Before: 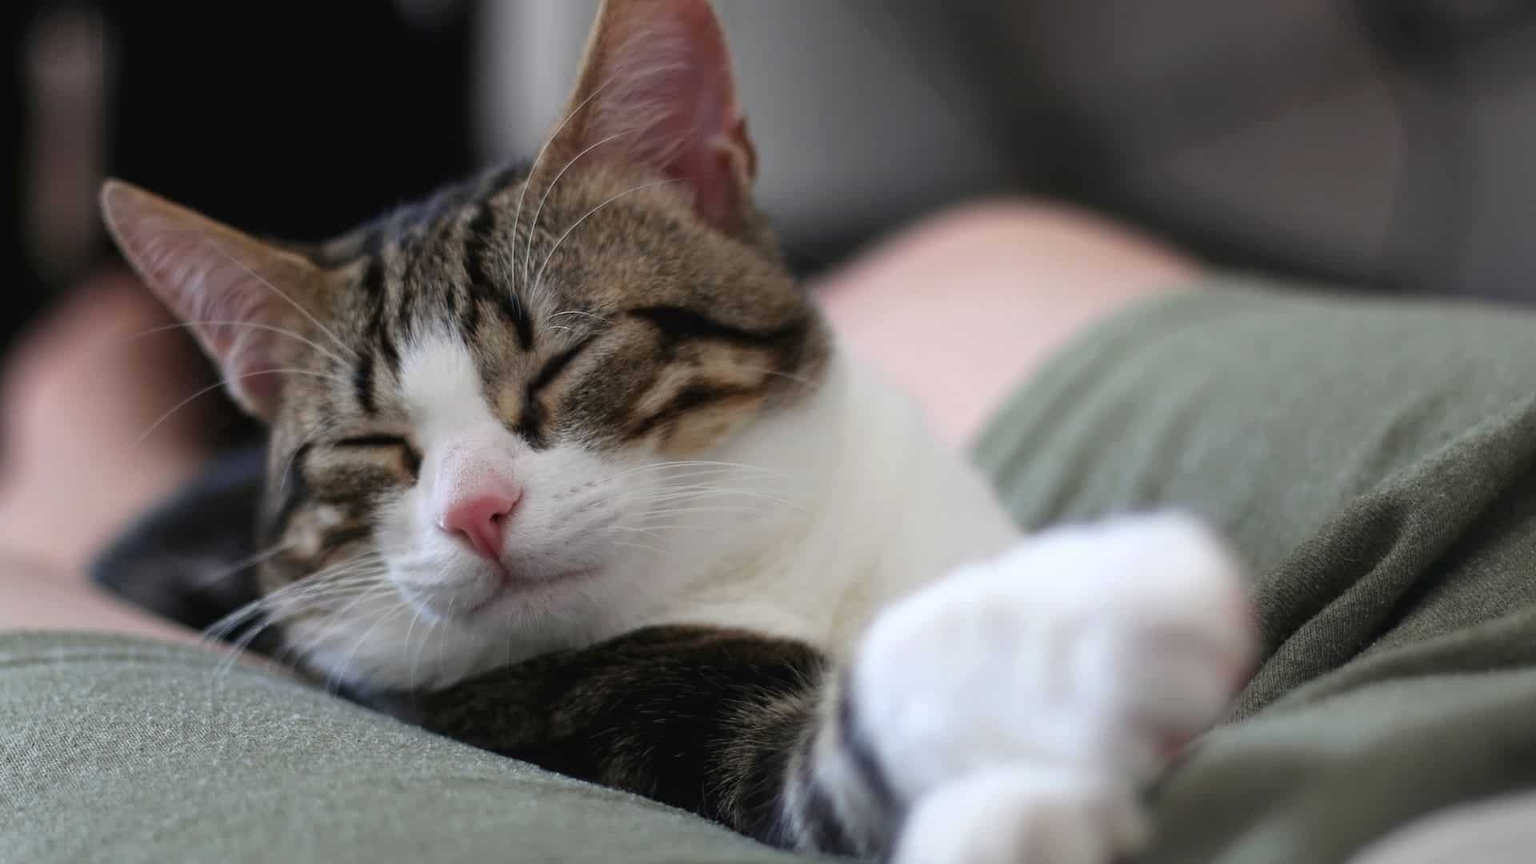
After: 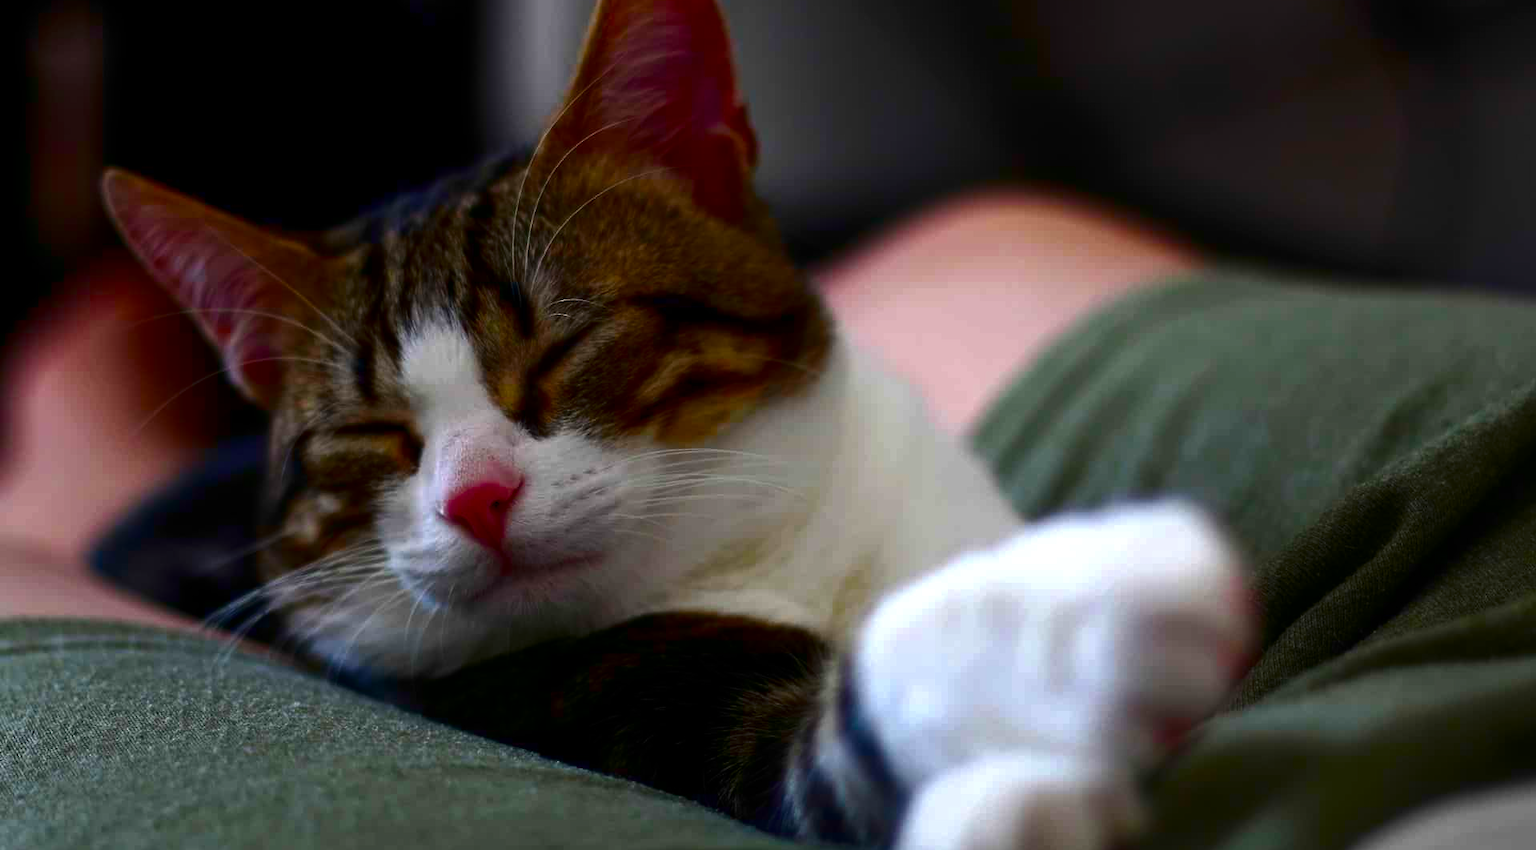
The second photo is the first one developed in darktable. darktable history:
contrast brightness saturation: brightness -0.53
color balance rgb: highlights gain › luminance 14.775%, perceptual saturation grading › global saturation 63.74%, perceptual saturation grading › highlights 59.454%, perceptual saturation grading › mid-tones 49.303%, perceptual saturation grading › shadows 49.342%
crop: top 1.49%, right 0.037%
